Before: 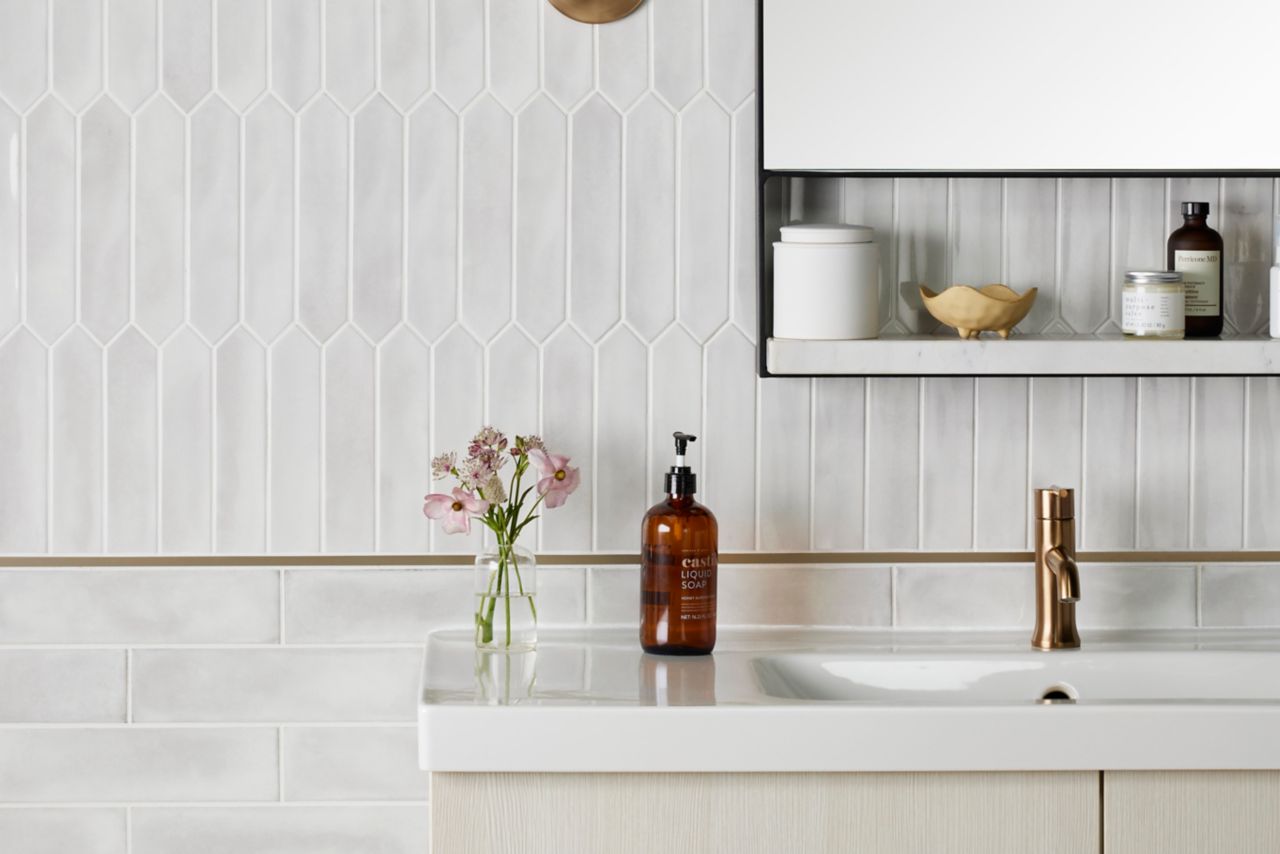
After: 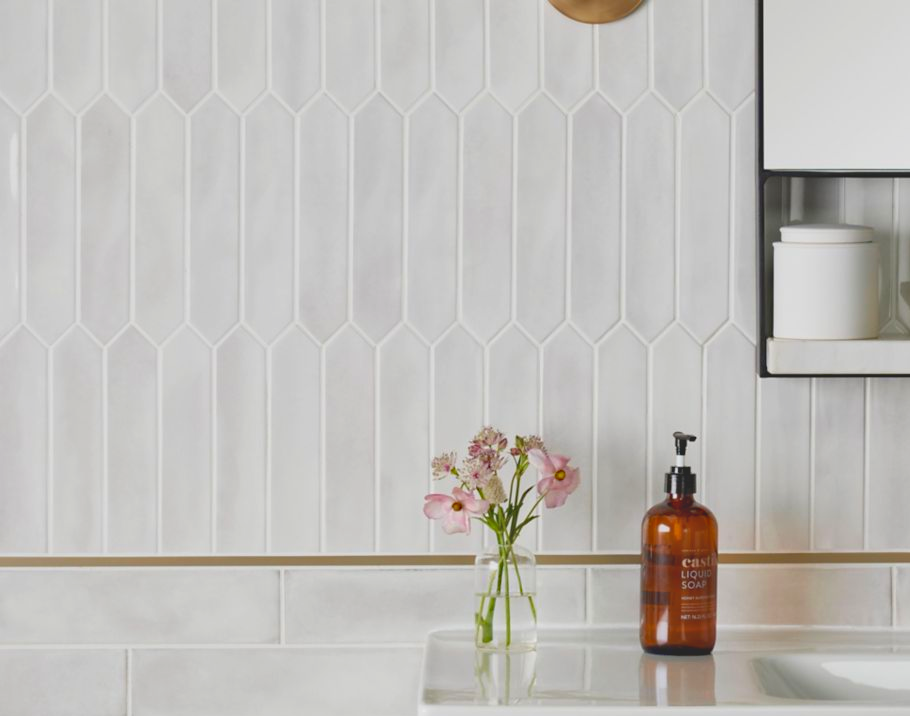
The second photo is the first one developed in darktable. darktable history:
crop: right 28.849%, bottom 16.135%
exposure: exposure 0.378 EV, compensate exposure bias true, compensate highlight preservation false
contrast brightness saturation: contrast -0.292
haze removal: compatibility mode true, adaptive false
